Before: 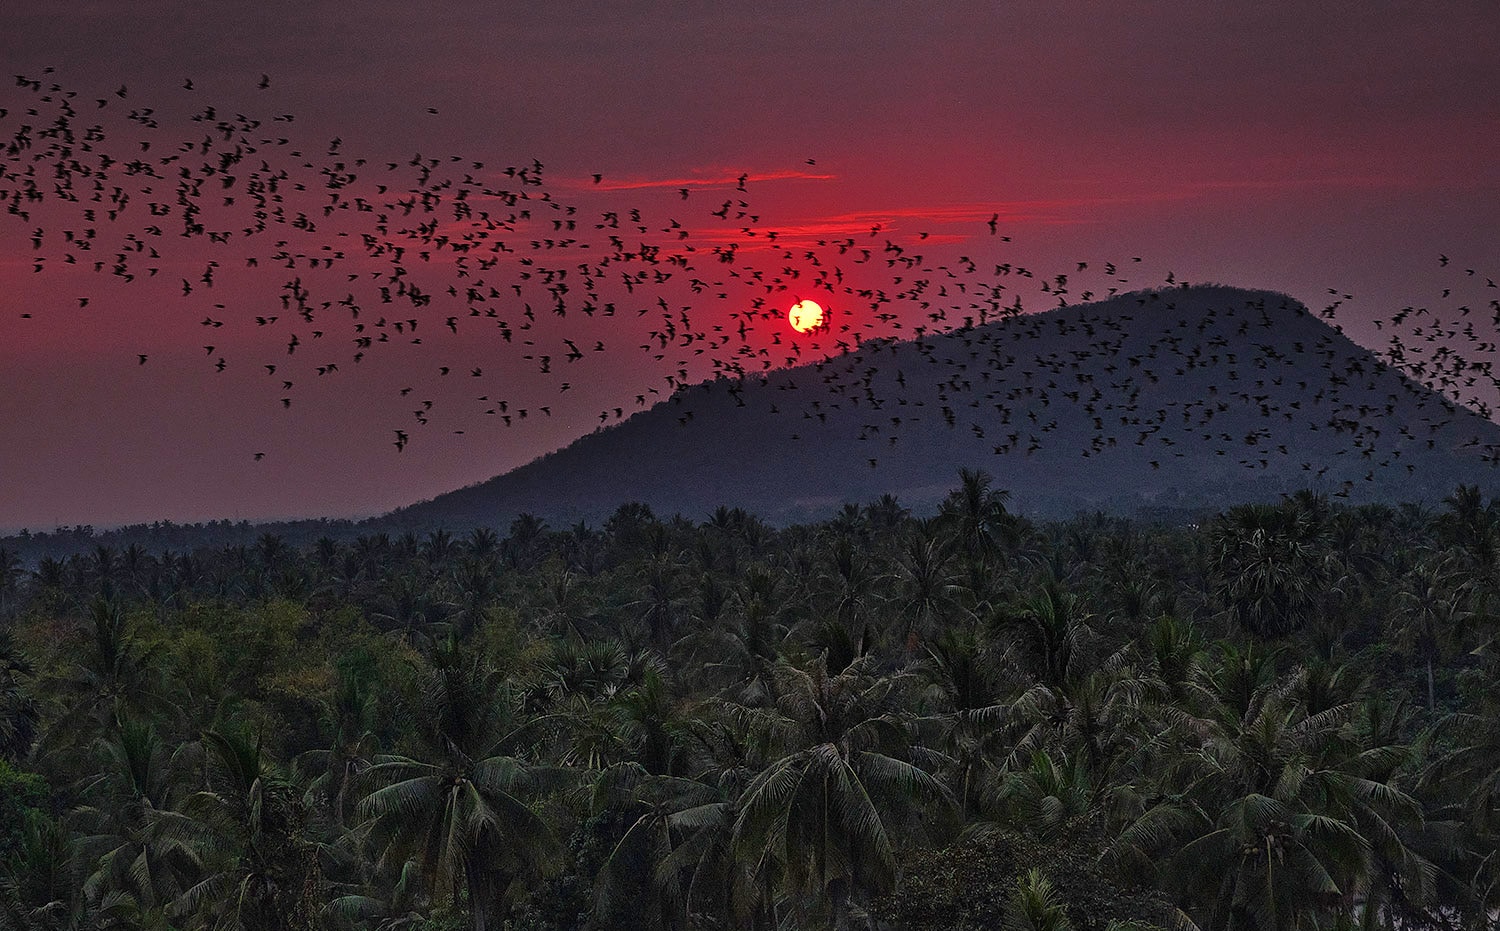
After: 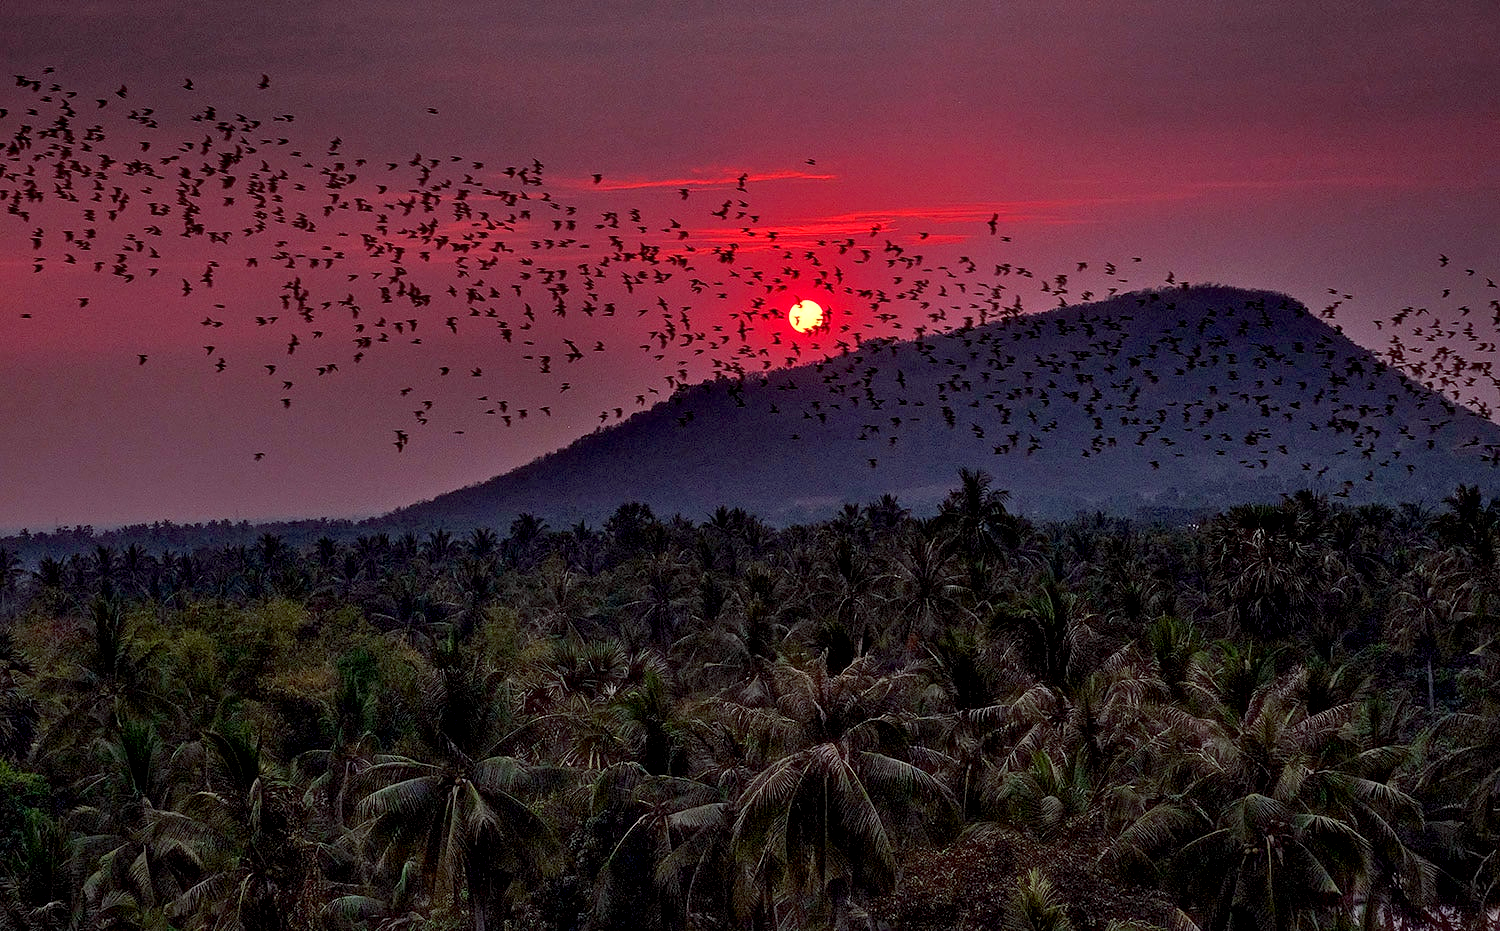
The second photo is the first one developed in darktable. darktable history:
exposure: black level correction 0.012, exposure 0.7 EV, compensate exposure bias true, compensate highlight preservation false
haze removal: strength -0.09, distance 0.358, compatibility mode true, adaptive false
